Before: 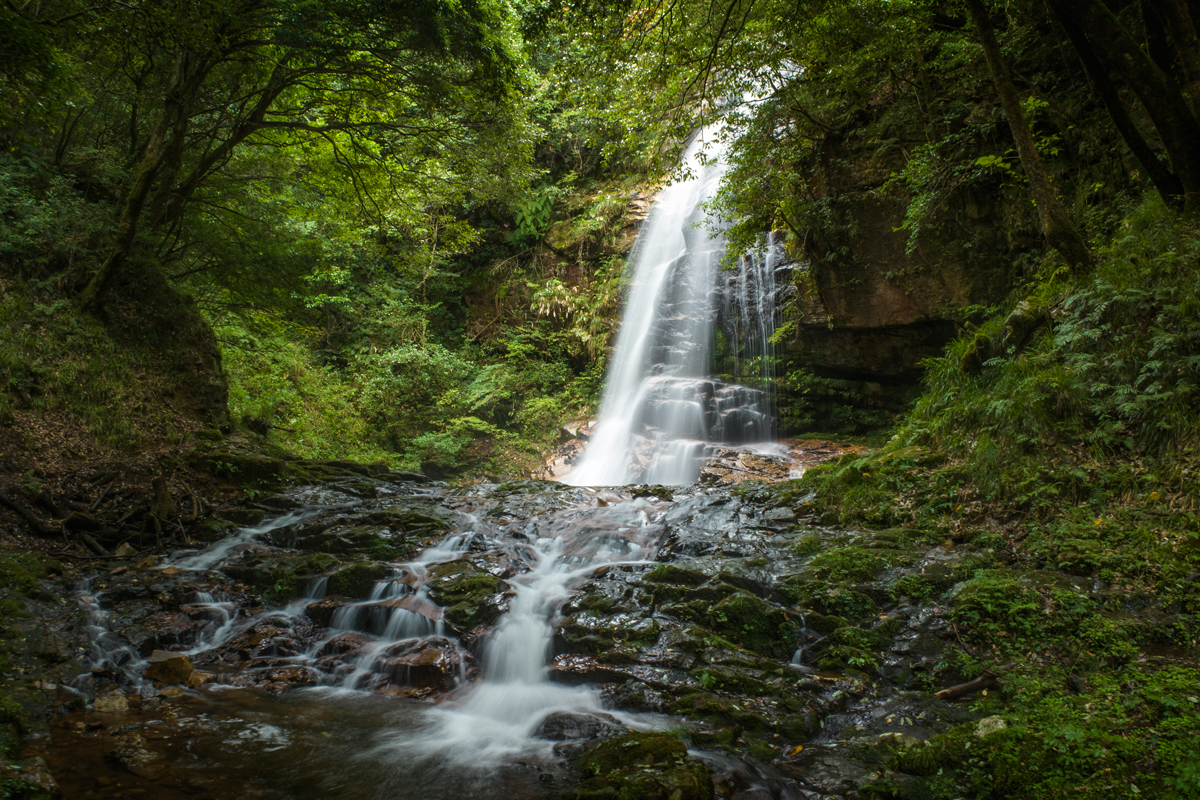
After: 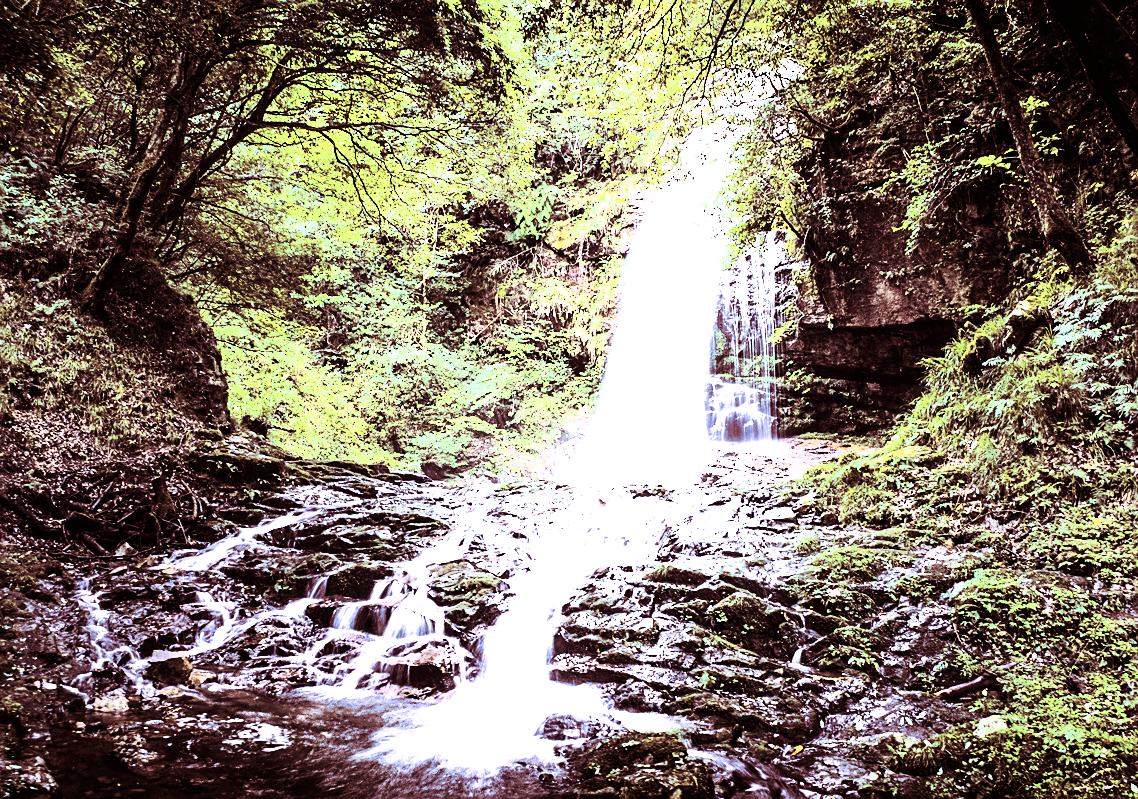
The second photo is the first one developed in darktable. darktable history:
exposure: black level correction 0, exposure 1.675 EV, compensate exposure bias true, compensate highlight preservation false
sharpen: on, module defaults
split-toning: highlights › hue 187.2°, highlights › saturation 0.83, balance -68.05, compress 56.43%
crop and rotate: right 5.167%
contrast brightness saturation: contrast 0.25, saturation -0.31
rgb curve: curves: ch0 [(0, 0) (0.21, 0.15) (0.24, 0.21) (0.5, 0.75) (0.75, 0.96) (0.89, 0.99) (1, 1)]; ch1 [(0, 0.02) (0.21, 0.13) (0.25, 0.2) (0.5, 0.67) (0.75, 0.9) (0.89, 0.97) (1, 1)]; ch2 [(0, 0.02) (0.21, 0.13) (0.25, 0.2) (0.5, 0.67) (0.75, 0.9) (0.89, 0.97) (1, 1)], compensate middle gray true
white balance: red 0.98, blue 1.61
